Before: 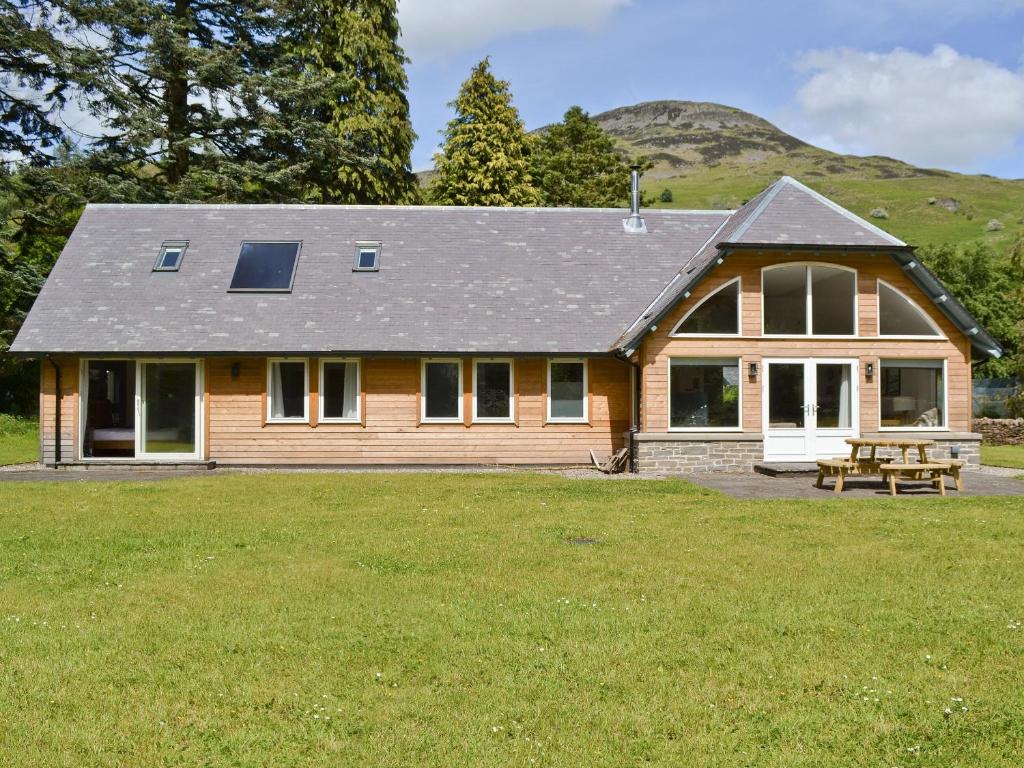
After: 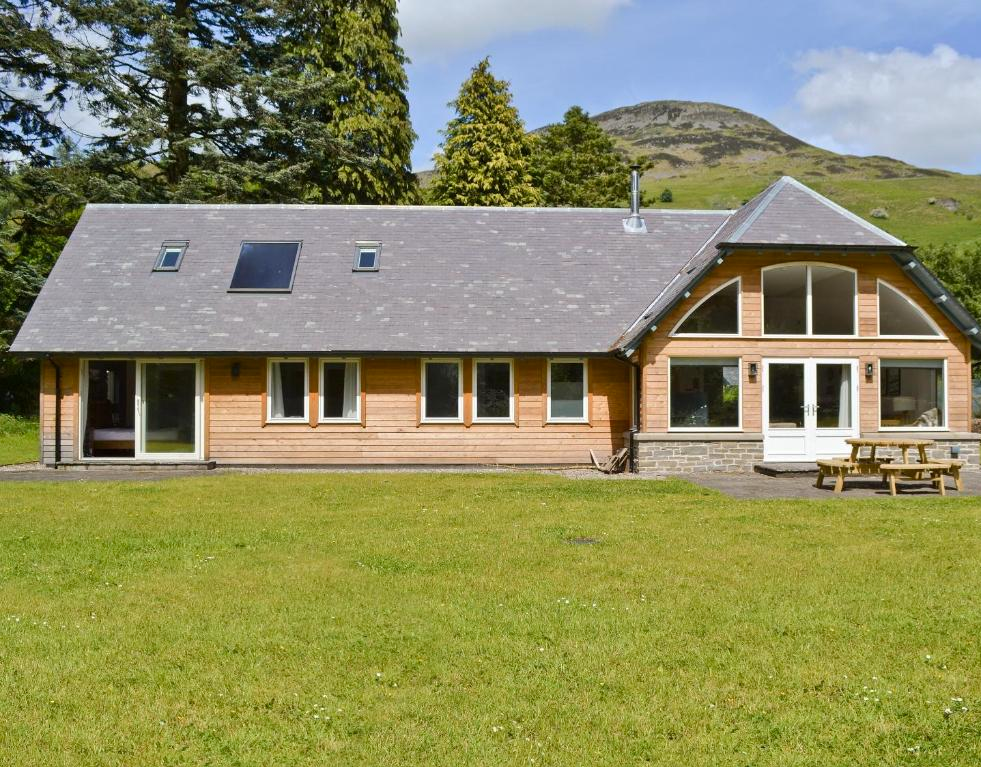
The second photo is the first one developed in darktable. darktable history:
crop: right 4.123%, bottom 0.048%
color balance rgb: perceptual saturation grading › global saturation 0.935%, global vibrance 20%
